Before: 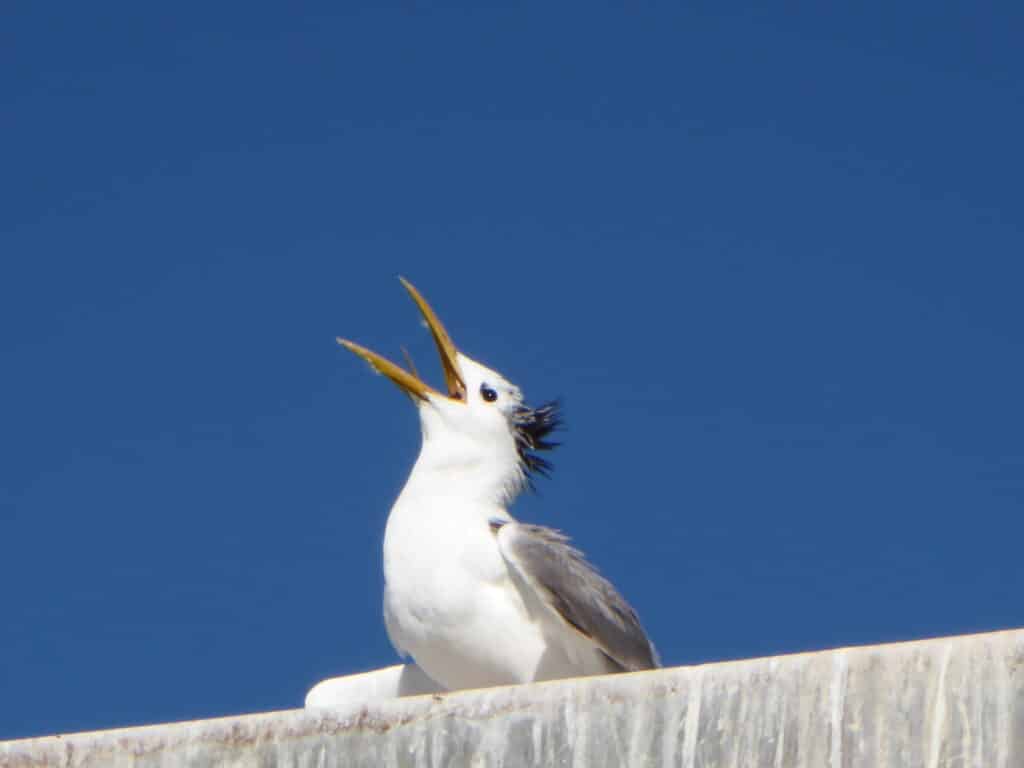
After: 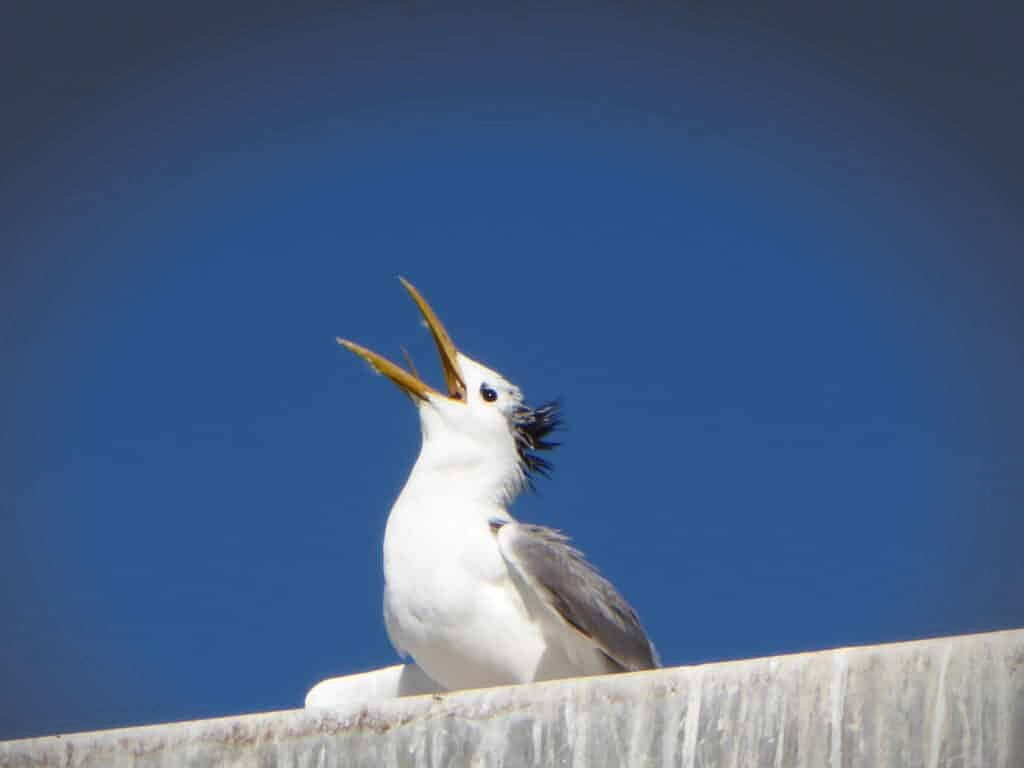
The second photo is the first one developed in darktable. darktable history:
vignetting: center (-0.029, 0.236), automatic ratio true
exposure: black level correction 0, compensate exposure bias true, compensate highlight preservation false
sharpen: radius 1.302, amount 0.308, threshold 0.184
